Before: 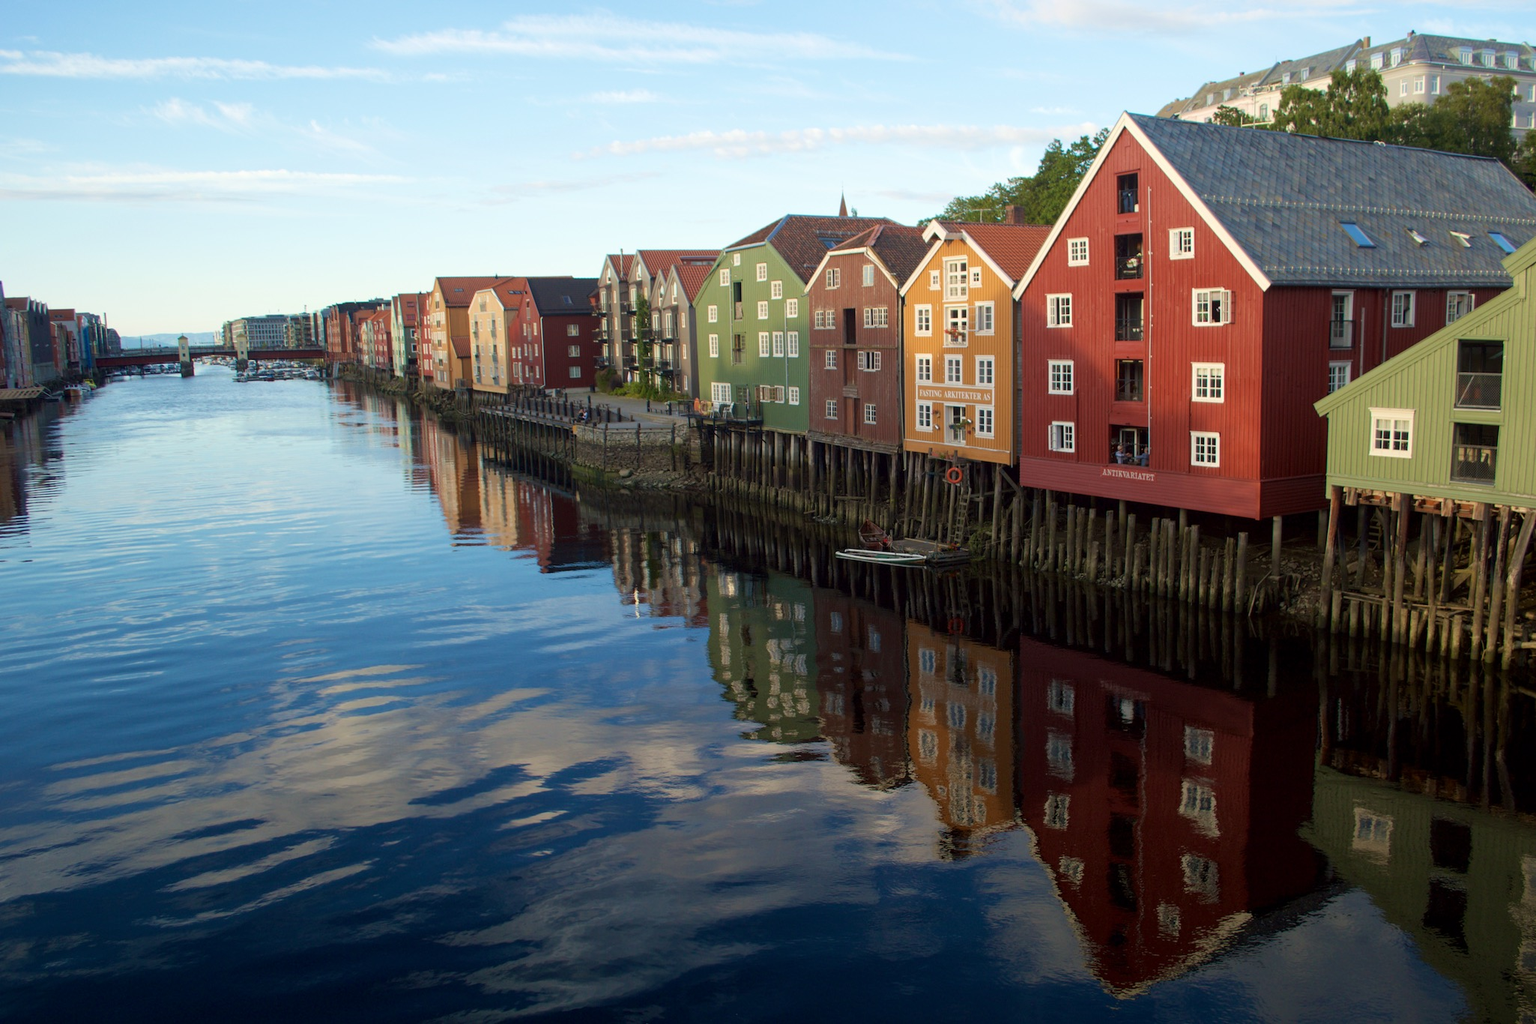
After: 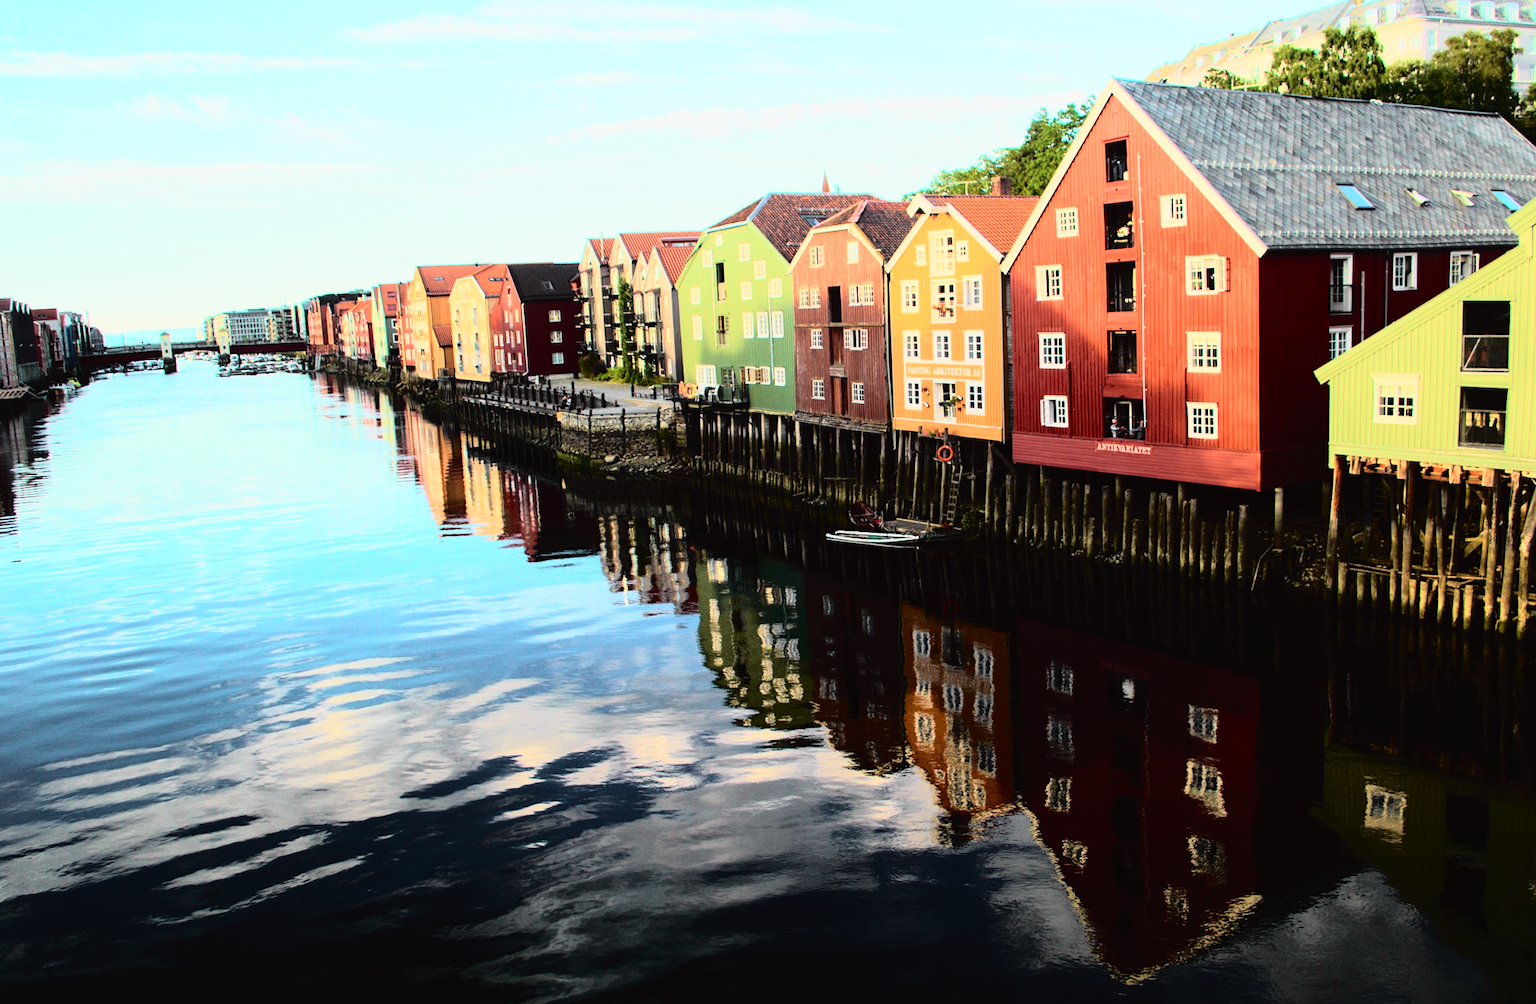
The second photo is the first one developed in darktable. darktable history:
rotate and perspective: rotation -1.32°, lens shift (horizontal) -0.031, crop left 0.015, crop right 0.985, crop top 0.047, crop bottom 0.982
shadows and highlights: shadows 25, highlights -25
rgb curve: curves: ch0 [(0, 0) (0.21, 0.15) (0.24, 0.21) (0.5, 0.75) (0.75, 0.96) (0.89, 0.99) (1, 1)]; ch1 [(0, 0.02) (0.21, 0.13) (0.25, 0.2) (0.5, 0.67) (0.75, 0.9) (0.89, 0.97) (1, 1)]; ch2 [(0, 0.02) (0.21, 0.13) (0.25, 0.2) (0.5, 0.67) (0.75, 0.9) (0.89, 0.97) (1, 1)], compensate middle gray true
tone curve: curves: ch0 [(0, 0.014) (0.17, 0.099) (0.392, 0.438) (0.725, 0.828) (0.872, 0.918) (1, 0.981)]; ch1 [(0, 0) (0.402, 0.36) (0.489, 0.491) (0.5, 0.503) (0.515, 0.52) (0.545, 0.572) (0.615, 0.662) (0.701, 0.725) (1, 1)]; ch2 [(0, 0) (0.42, 0.458) (0.485, 0.499) (0.503, 0.503) (0.531, 0.542) (0.561, 0.594) (0.644, 0.694) (0.717, 0.753) (1, 0.991)], color space Lab, independent channels
